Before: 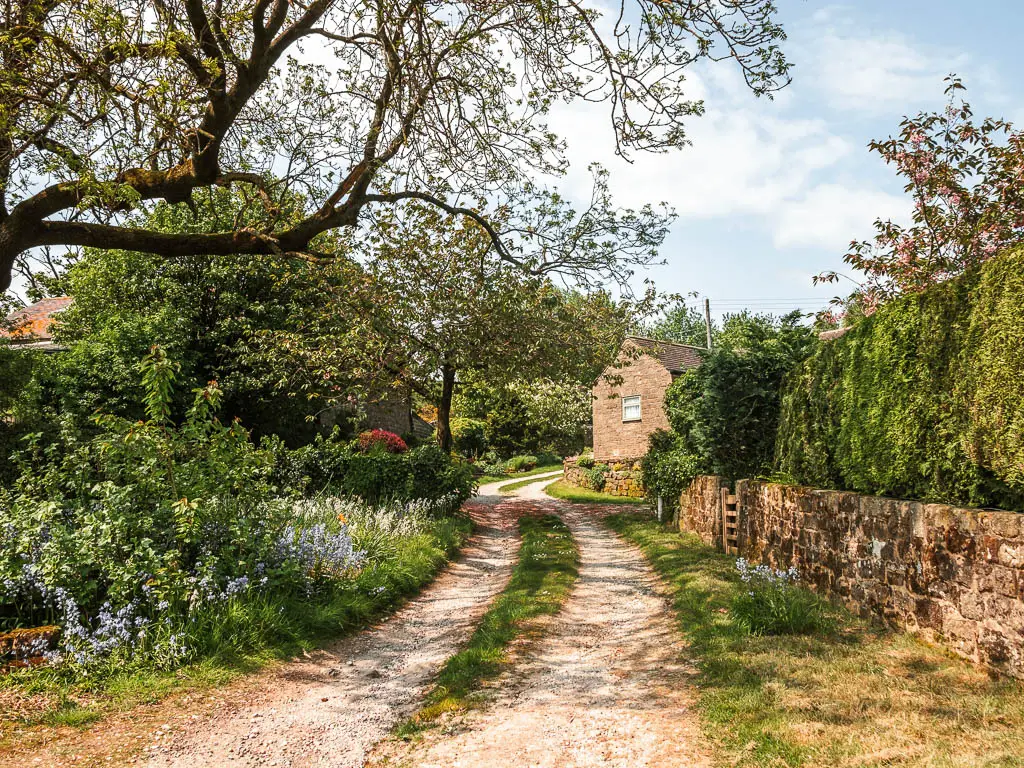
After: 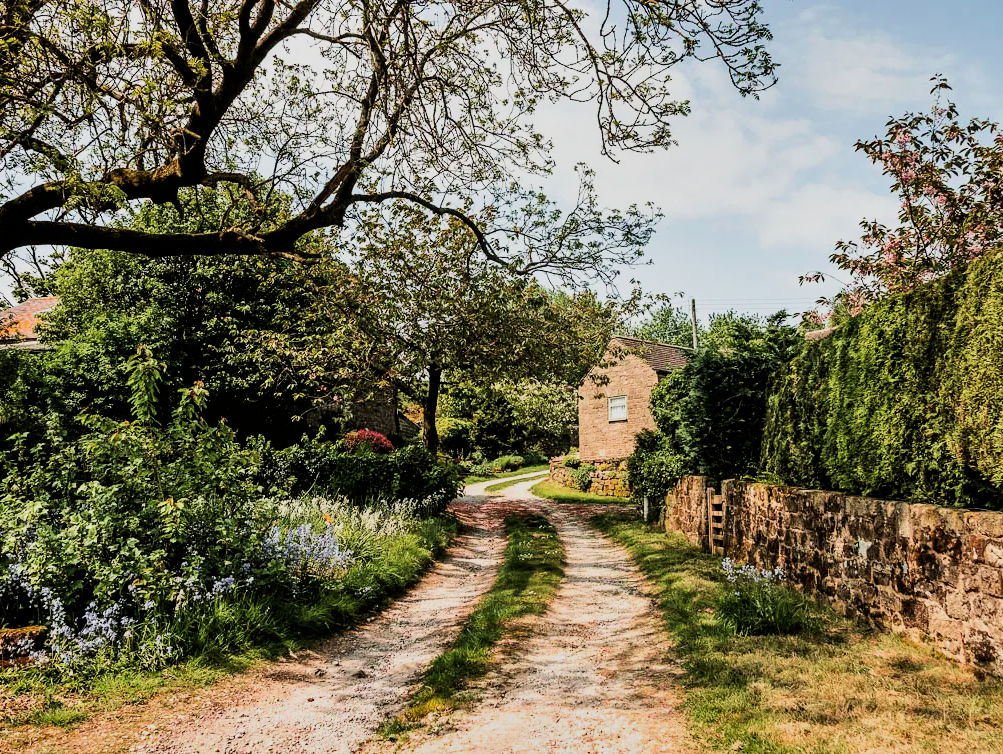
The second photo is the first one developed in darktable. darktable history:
shadows and highlights: shadows 43.52, white point adjustment -1.41, soften with gaussian
contrast brightness saturation: contrast 0.075, saturation 0.015
filmic rgb: black relative exposure -5.1 EV, white relative exposure 3.99 EV, hardness 2.9, contrast 1.3, highlights saturation mix -31.19%
velvia: on, module defaults
crop and rotate: left 1.465%, right 0.585%, bottom 1.718%
